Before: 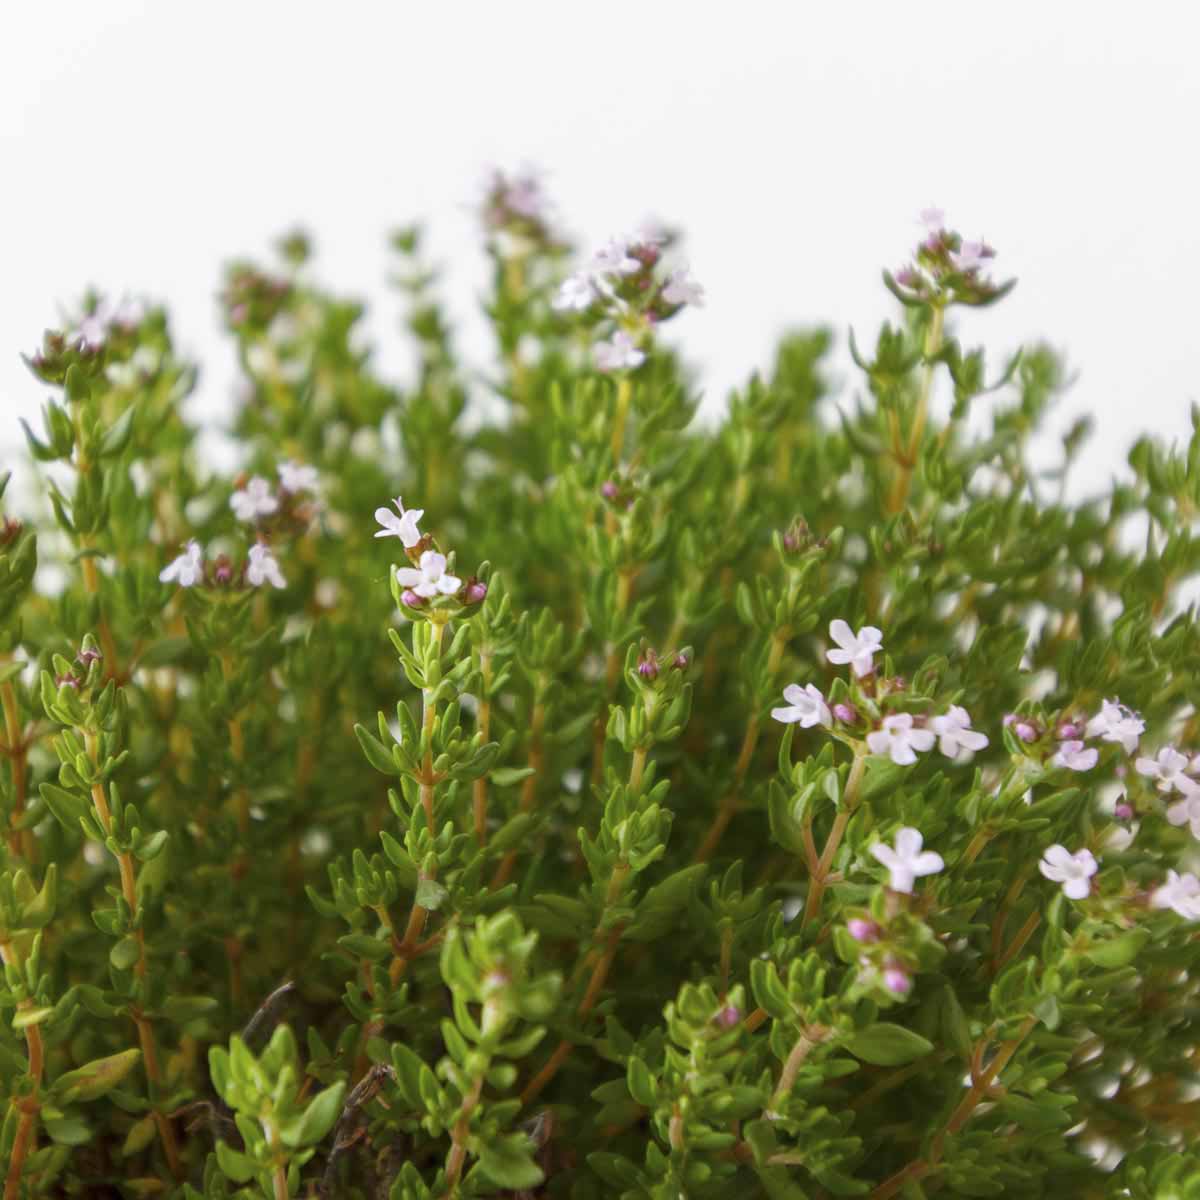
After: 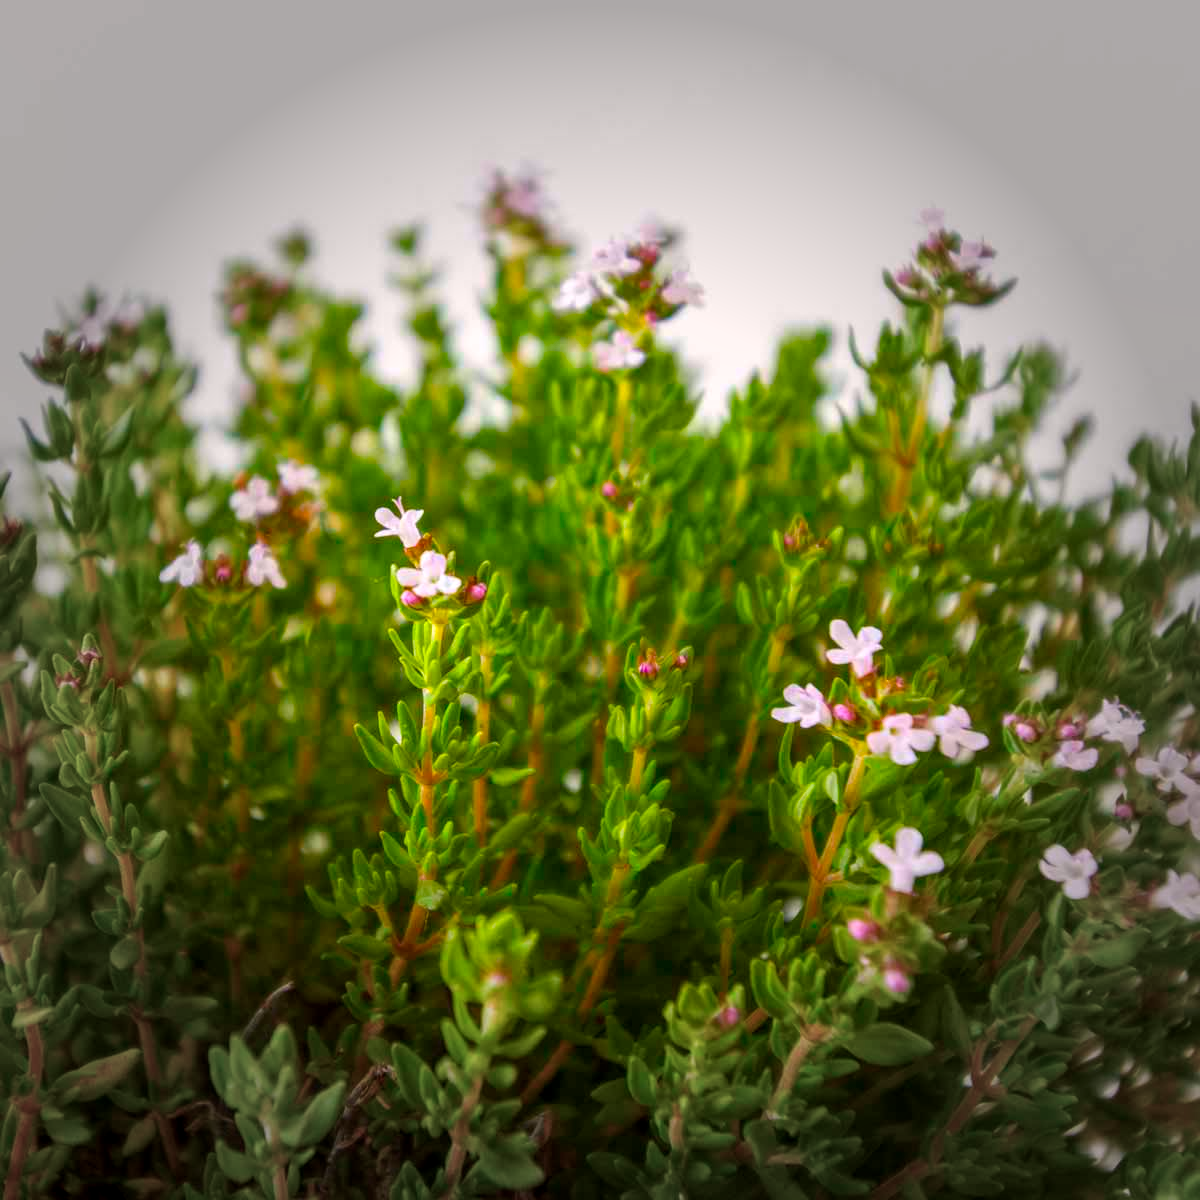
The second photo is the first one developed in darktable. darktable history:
color balance rgb: global offset › hue 170.3°, perceptual saturation grading › global saturation 25.161%, global vibrance 28.526%
color correction: highlights a* 3.3, highlights b* 1.7, saturation 1.22
local contrast: on, module defaults
vignetting: fall-off start 48.95%, brightness -0.575, automatic ratio true, width/height ratio 1.289
